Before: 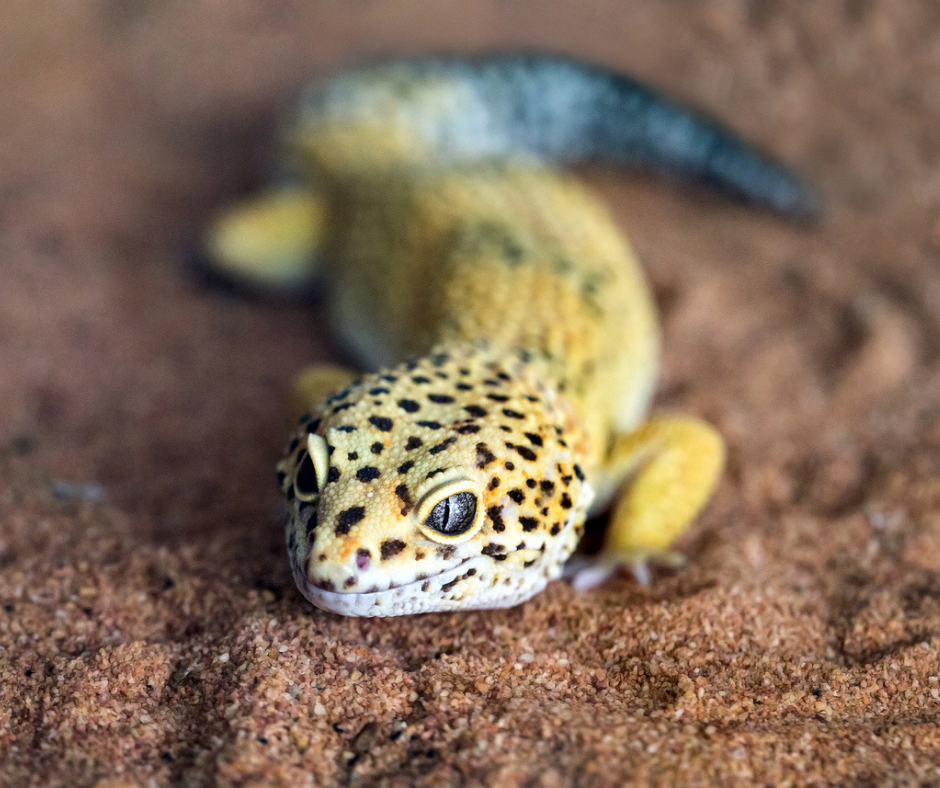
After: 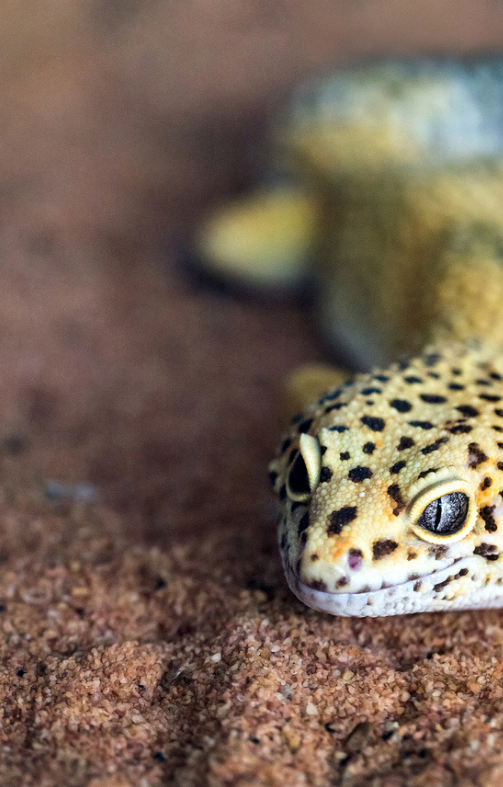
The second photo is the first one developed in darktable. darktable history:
crop: left 0.926%, right 45.466%, bottom 0.085%
